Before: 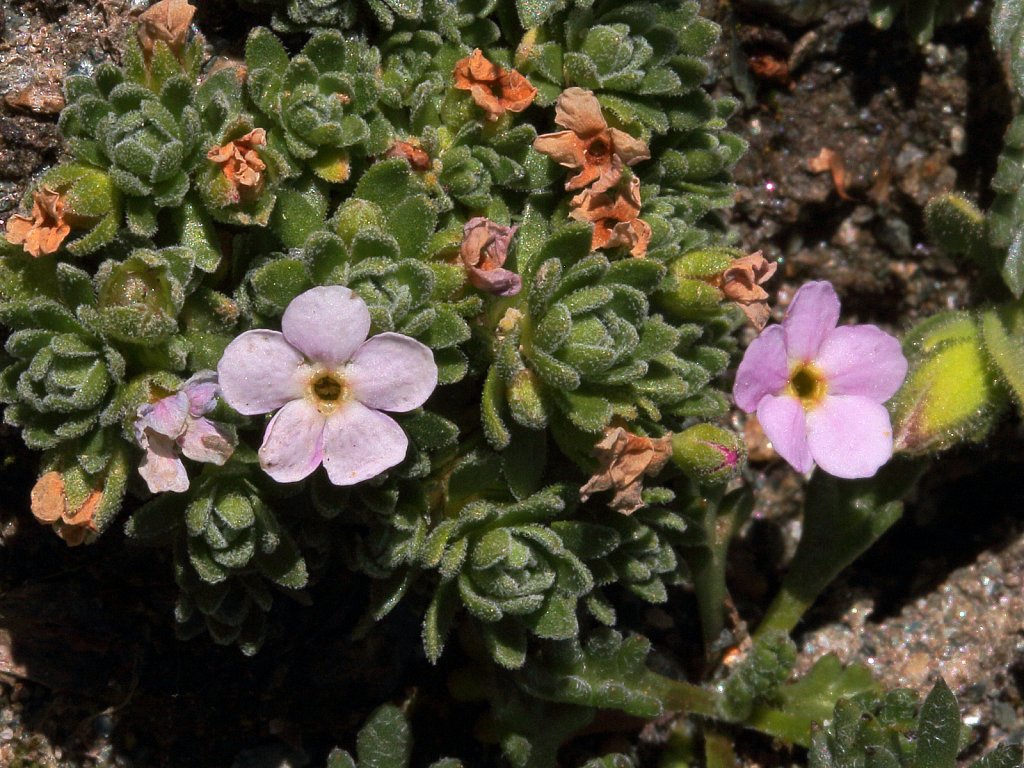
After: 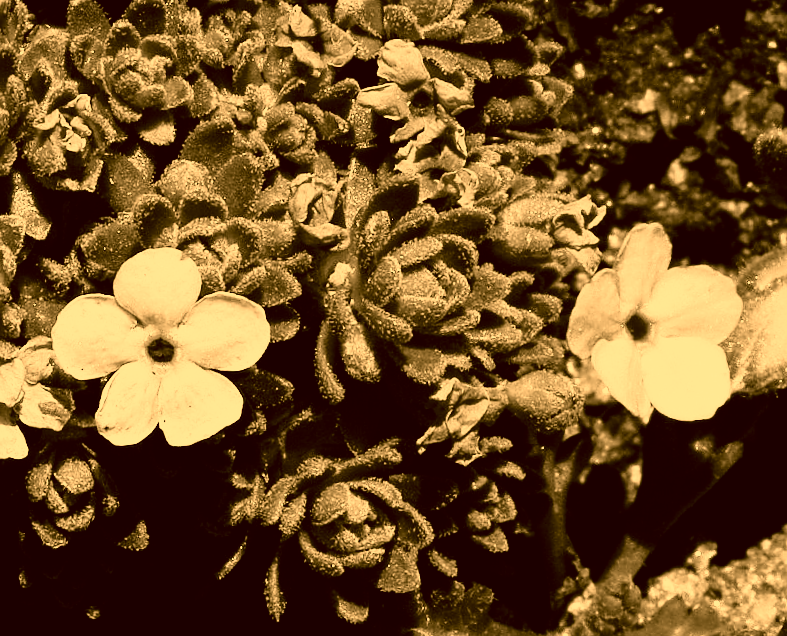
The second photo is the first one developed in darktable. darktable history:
rotate and perspective: rotation -2.22°, lens shift (horizontal) -0.022, automatic cropping off
exposure: black level correction 0.001, exposure 0.5 EV, compensate exposure bias true, compensate highlight preservation false
crop: left 16.768%, top 8.653%, right 8.362%, bottom 12.485%
base curve: curves: ch0 [(0, 0.003) (0.001, 0.002) (0.006, 0.004) (0.02, 0.022) (0.048, 0.086) (0.094, 0.234) (0.162, 0.431) (0.258, 0.629) (0.385, 0.8) (0.548, 0.918) (0.751, 0.988) (1, 1)], preserve colors none
tone equalizer: on, module defaults
color correction: highlights a* 10.44, highlights b* 30.04, shadows a* 2.73, shadows b* 17.51, saturation 1.72
contrast brightness saturation: contrast -0.03, brightness -0.59, saturation -1
sharpen: radius 1
